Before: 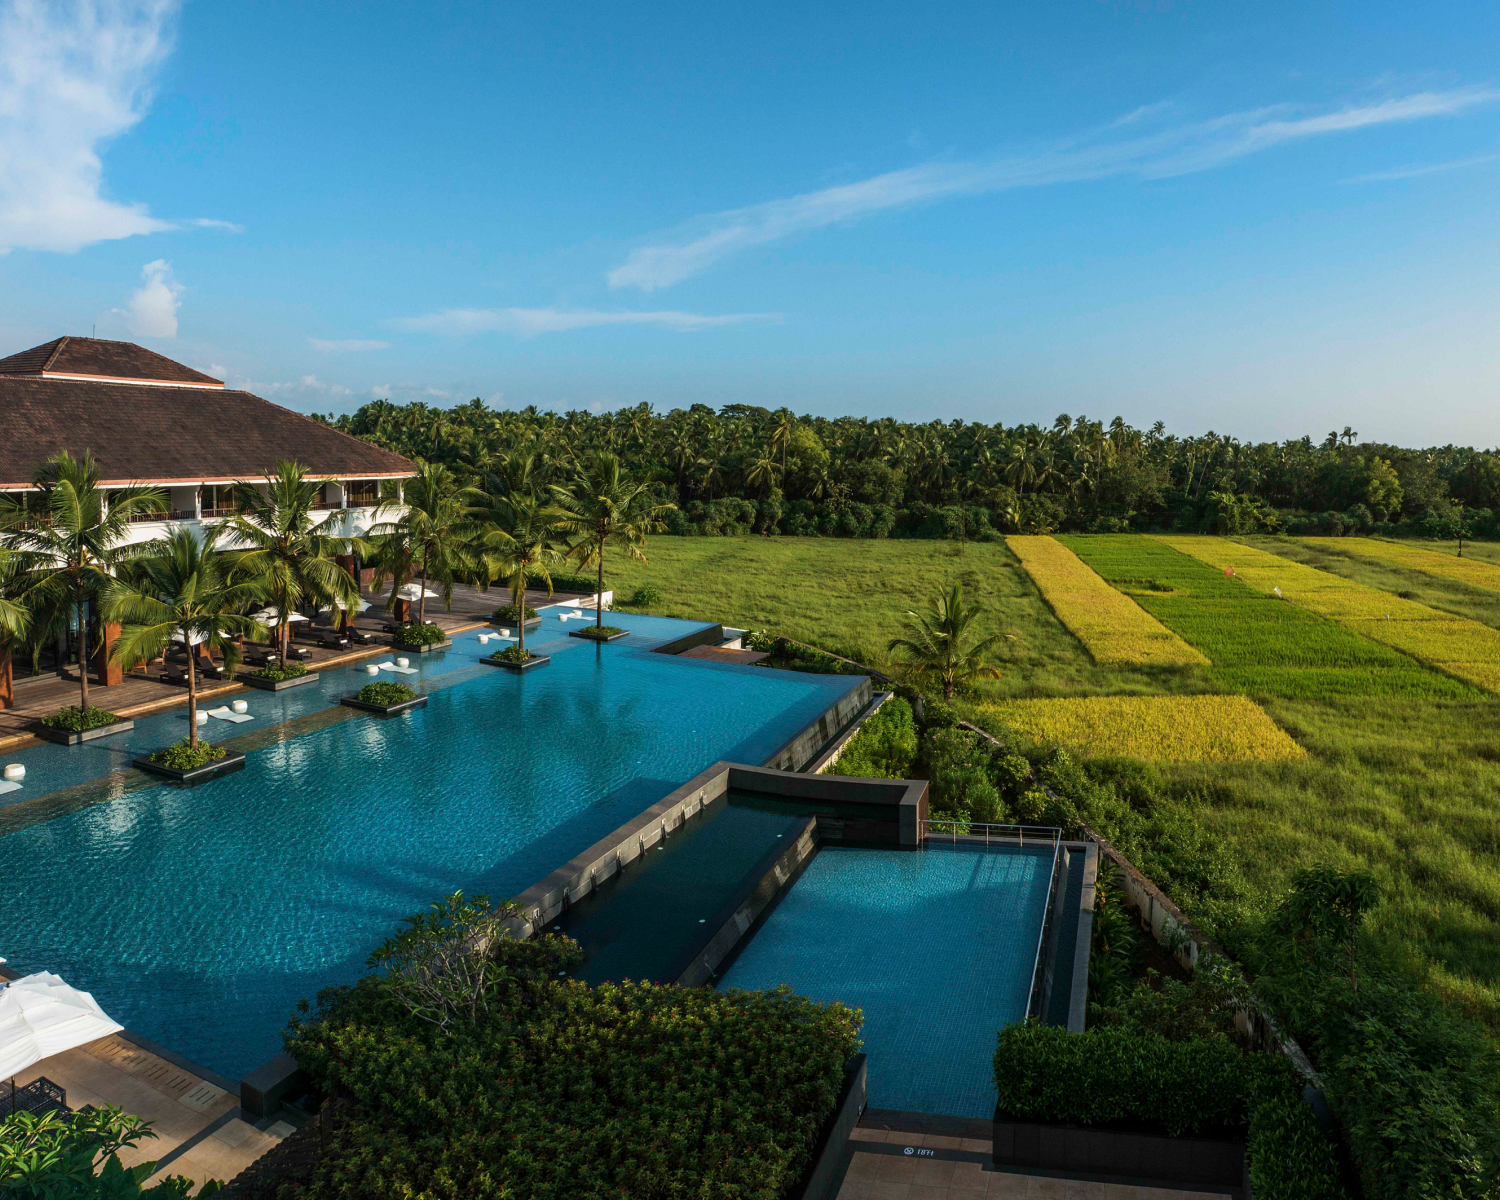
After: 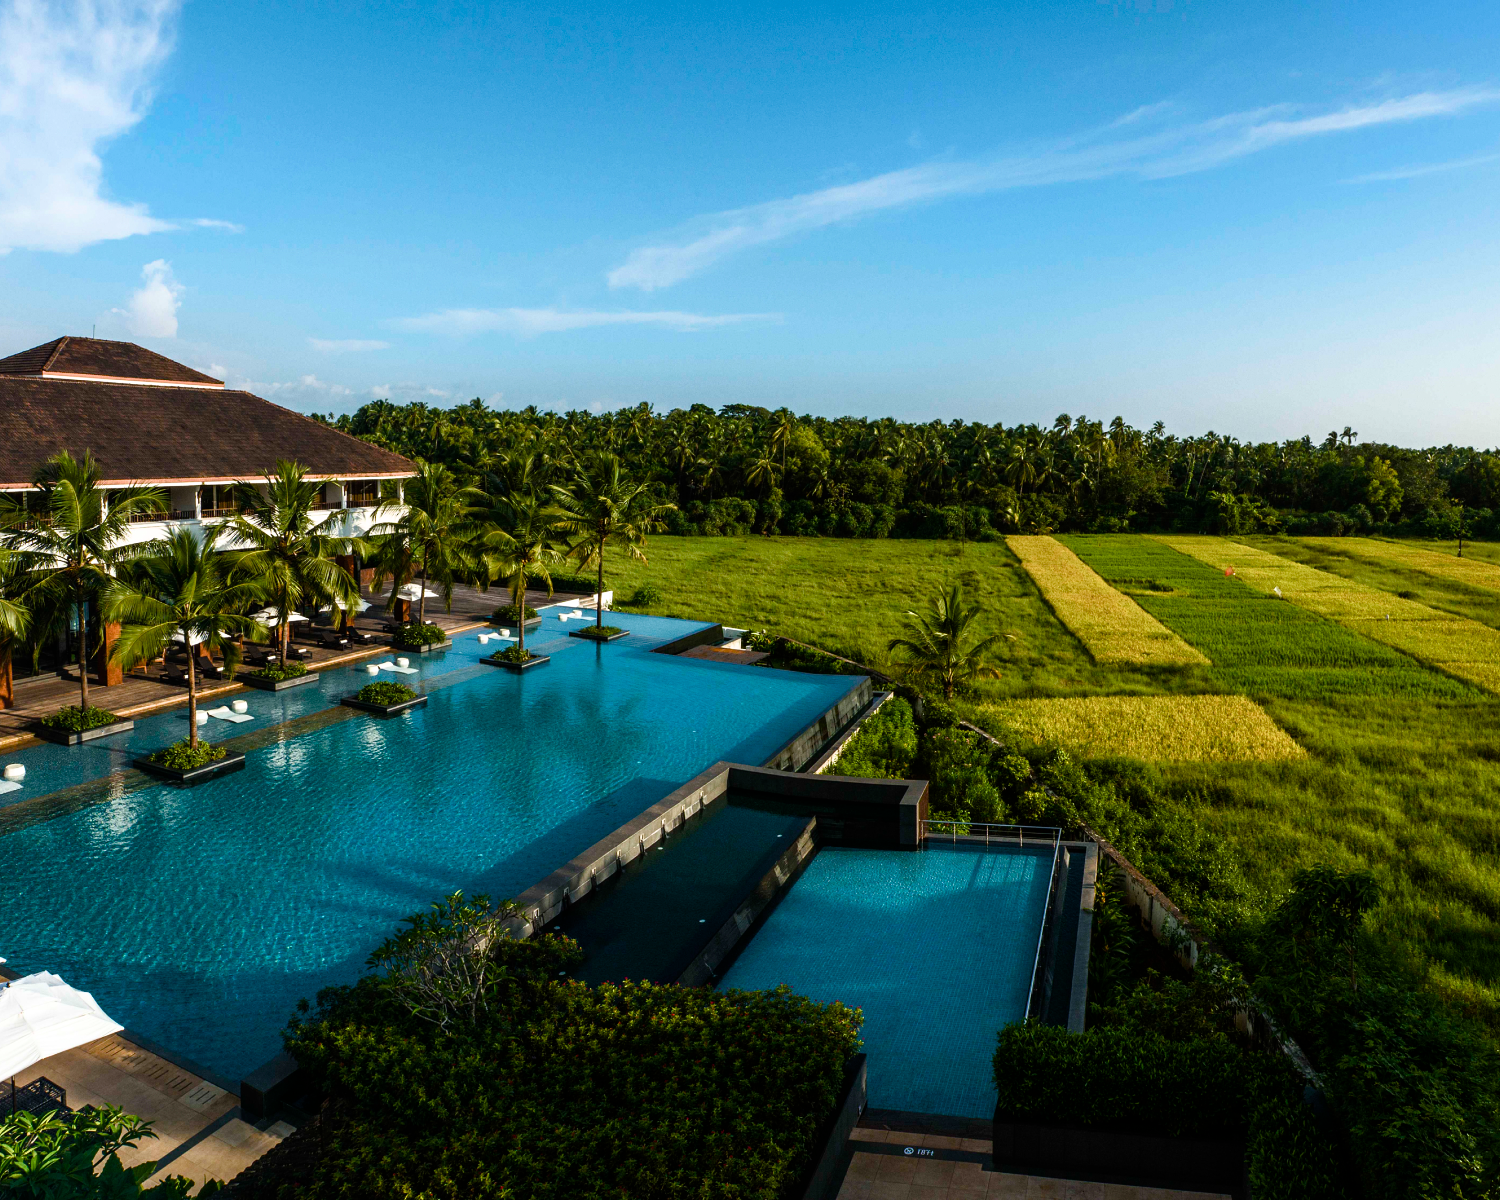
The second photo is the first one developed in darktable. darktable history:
color balance rgb: perceptual saturation grading › global saturation 20%, perceptual saturation grading › highlights -25.463%, perceptual saturation grading › shadows 49.455%
filmic rgb: black relative exposure -9.08 EV, white relative exposure 2.32 EV, threshold 5.98 EV, hardness 7.49, enable highlight reconstruction true
